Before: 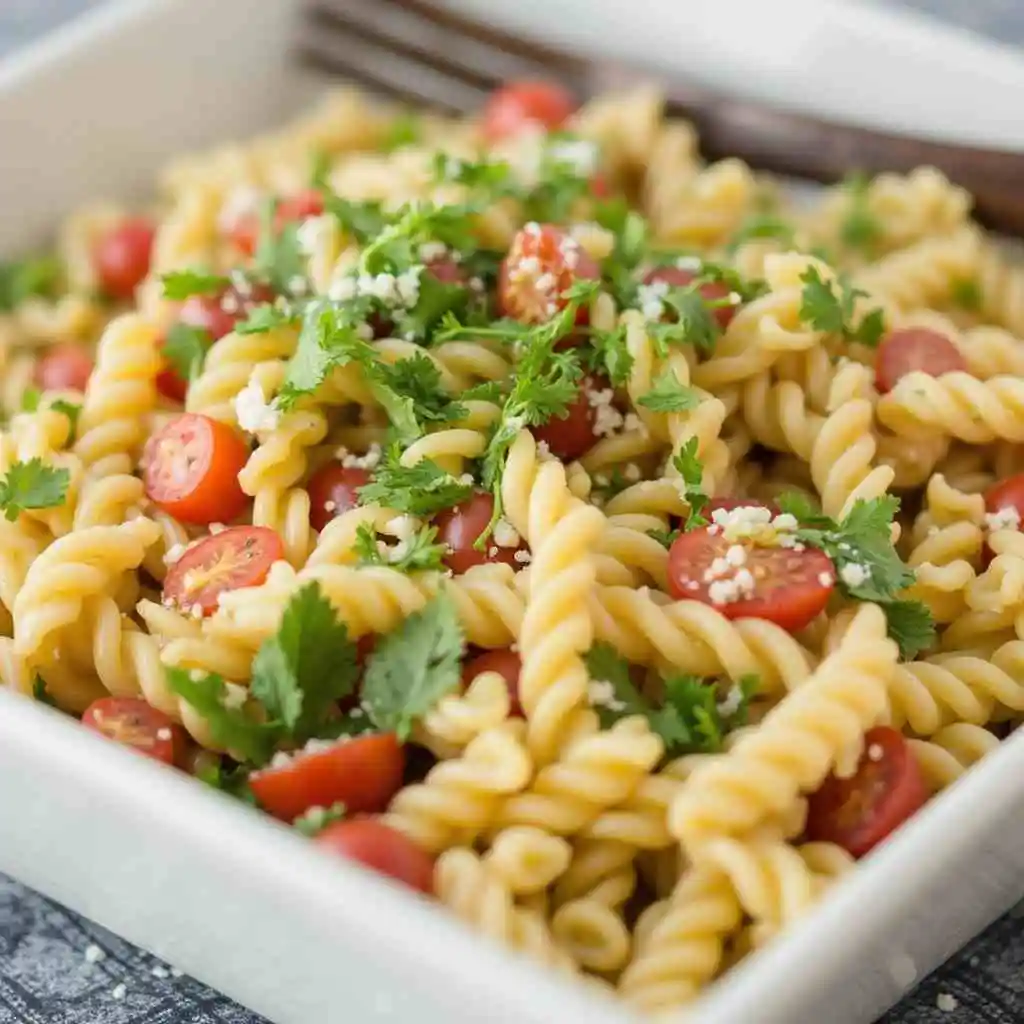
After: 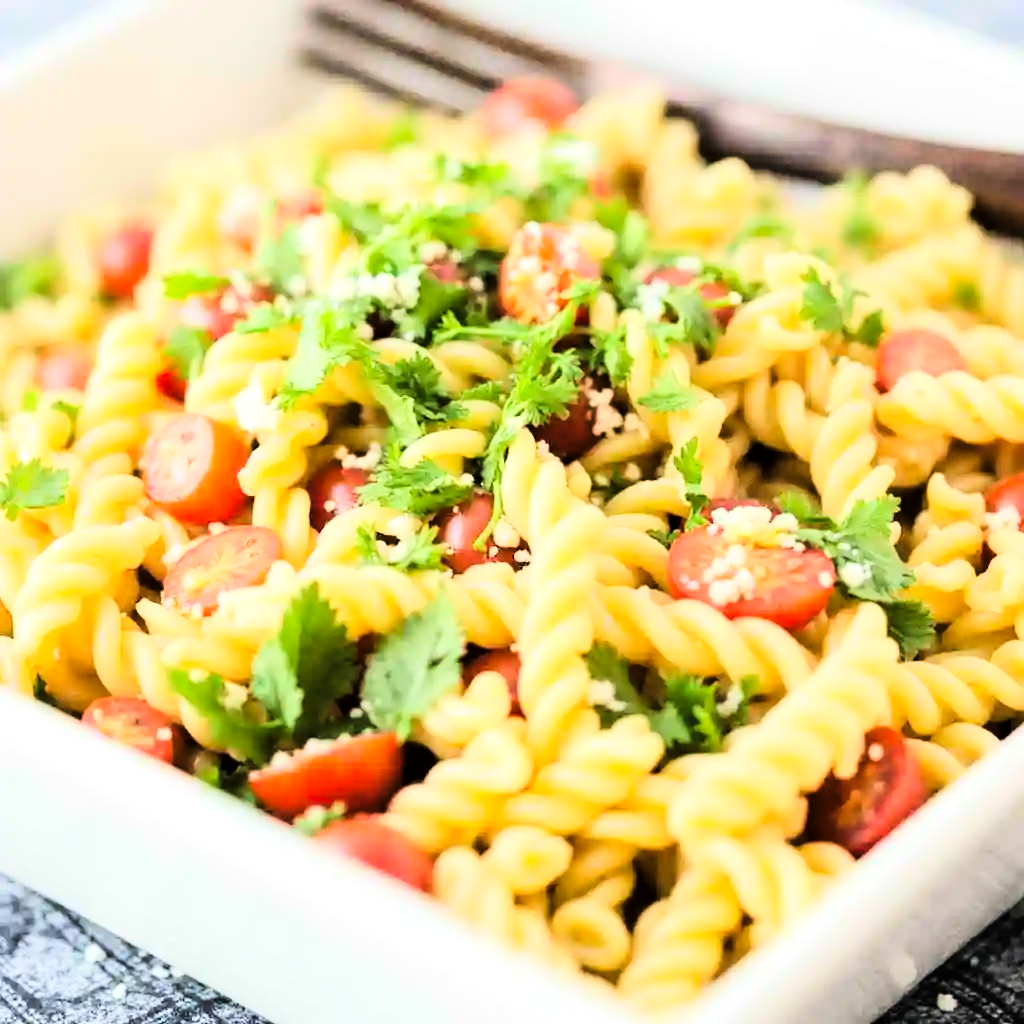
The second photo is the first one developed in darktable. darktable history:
tone curve: curves: ch0 [(0, 0) (0.004, 0) (0.133, 0.071) (0.325, 0.456) (0.832, 0.957) (1, 1)], color space Lab, linked channels, preserve colors none
tone equalizer: -8 EV -0.417 EV, -7 EV -0.389 EV, -6 EV -0.333 EV, -5 EV -0.222 EV, -3 EV 0.222 EV, -2 EV 0.333 EV, -1 EV 0.389 EV, +0 EV 0.417 EV, edges refinement/feathering 500, mask exposure compensation -1.57 EV, preserve details no
